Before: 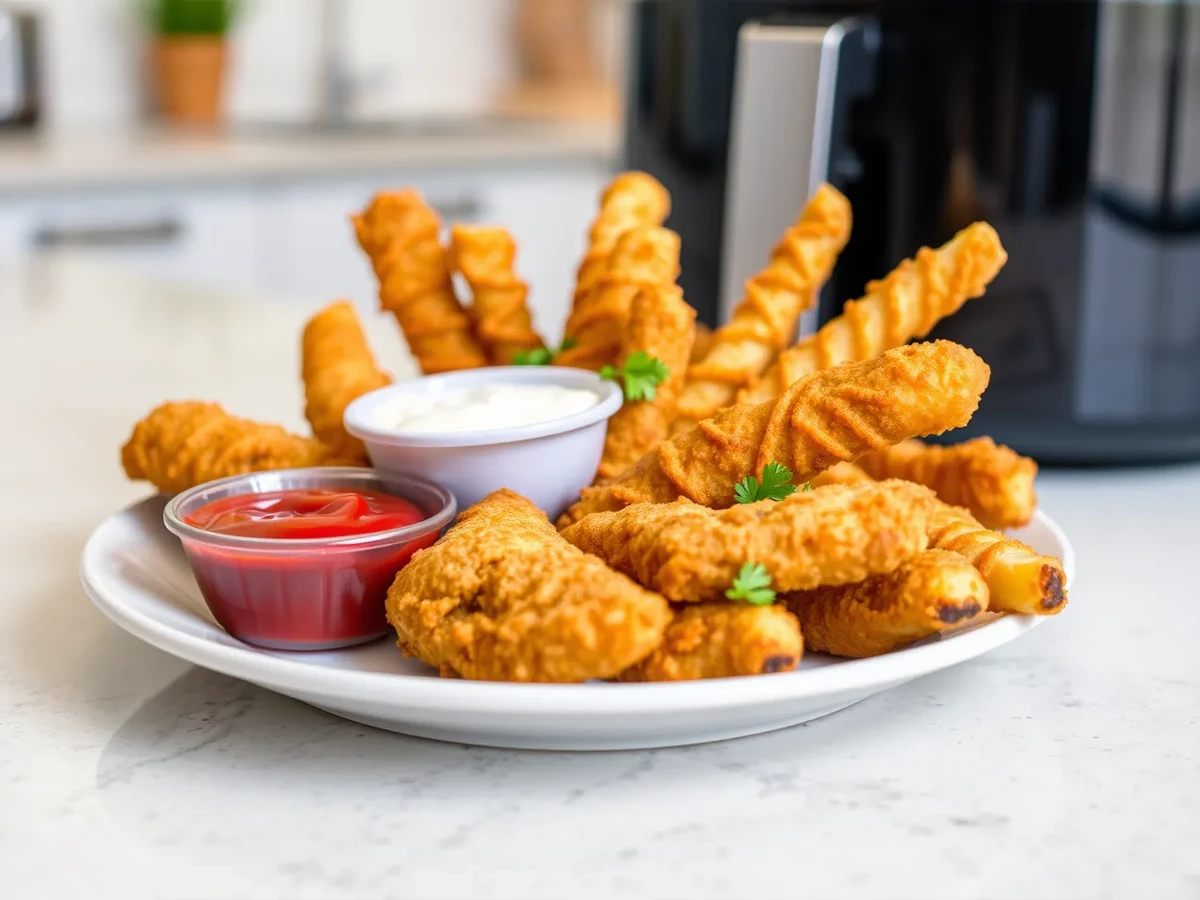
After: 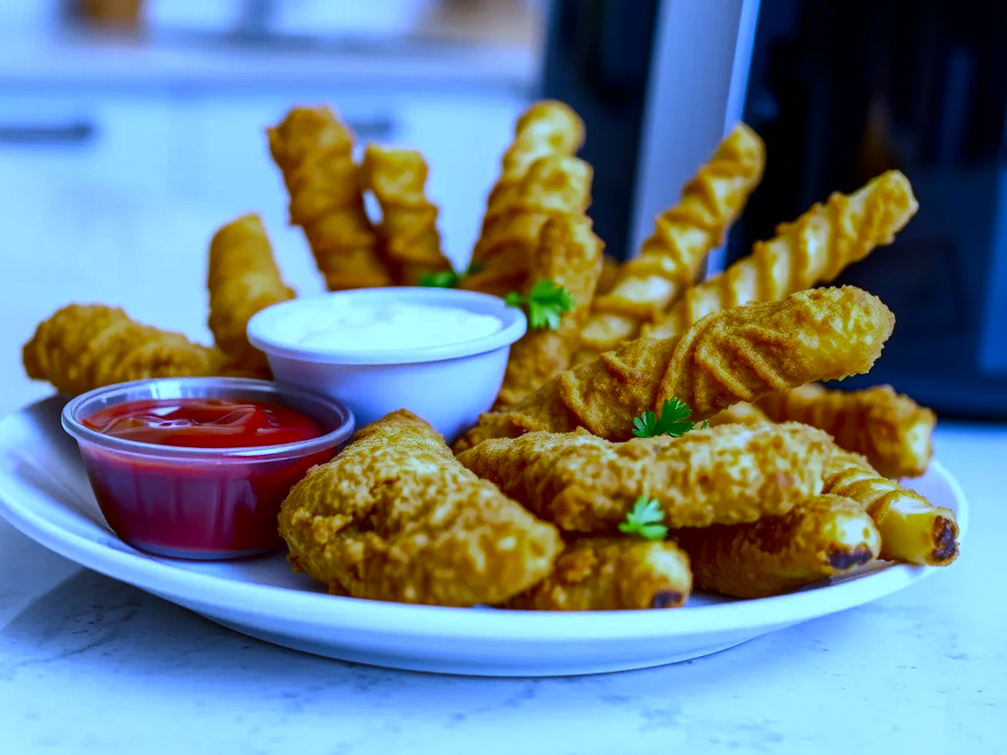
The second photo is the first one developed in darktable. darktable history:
white balance: red 0.766, blue 1.537
crop and rotate: angle -3.27°, left 5.211%, top 5.211%, right 4.607%, bottom 4.607%
contrast brightness saturation: contrast 0.1, brightness -0.26, saturation 0.14
